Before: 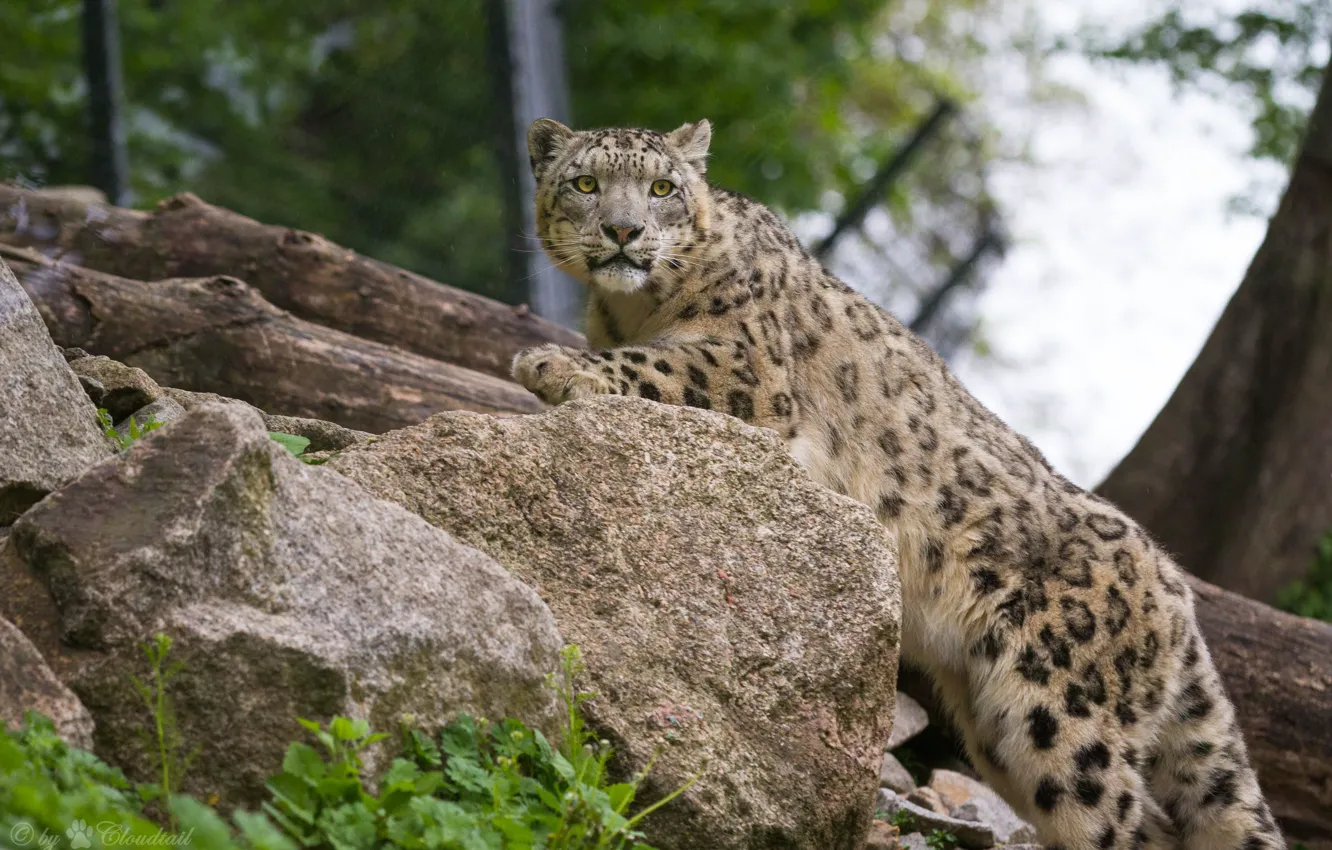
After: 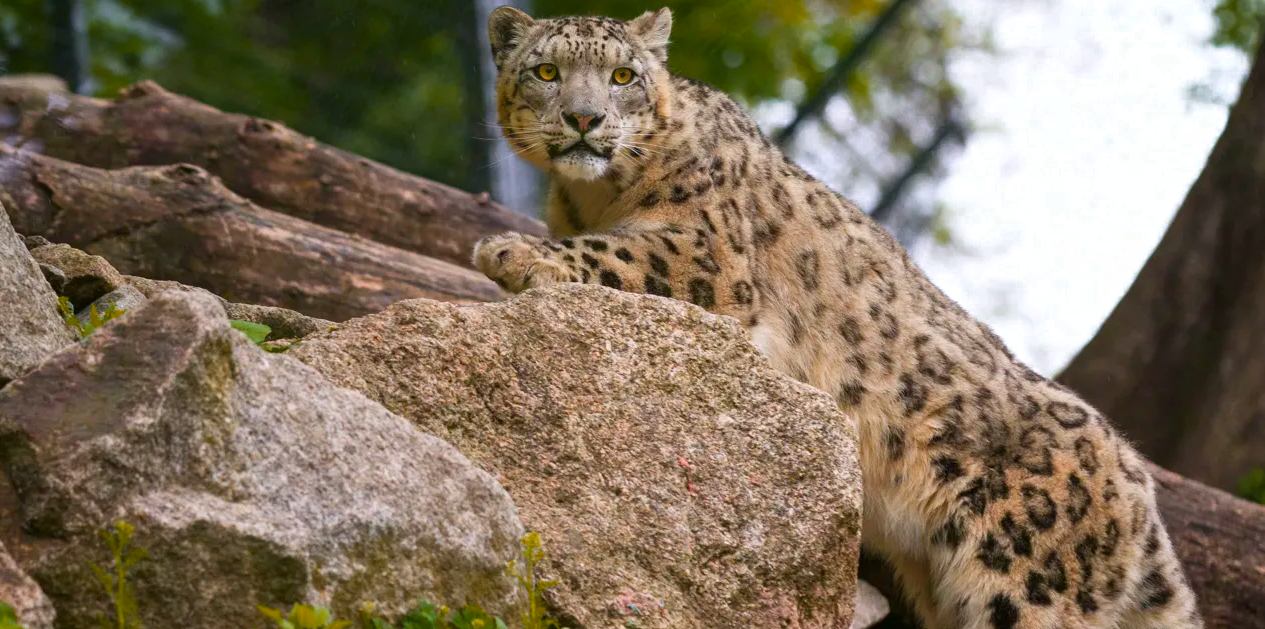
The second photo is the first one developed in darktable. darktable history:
crop and rotate: left 2.991%, top 13.302%, right 1.981%, bottom 12.636%
color zones: curves: ch0 [(0.473, 0.374) (0.742, 0.784)]; ch1 [(0.354, 0.737) (0.742, 0.705)]; ch2 [(0.318, 0.421) (0.758, 0.532)]
